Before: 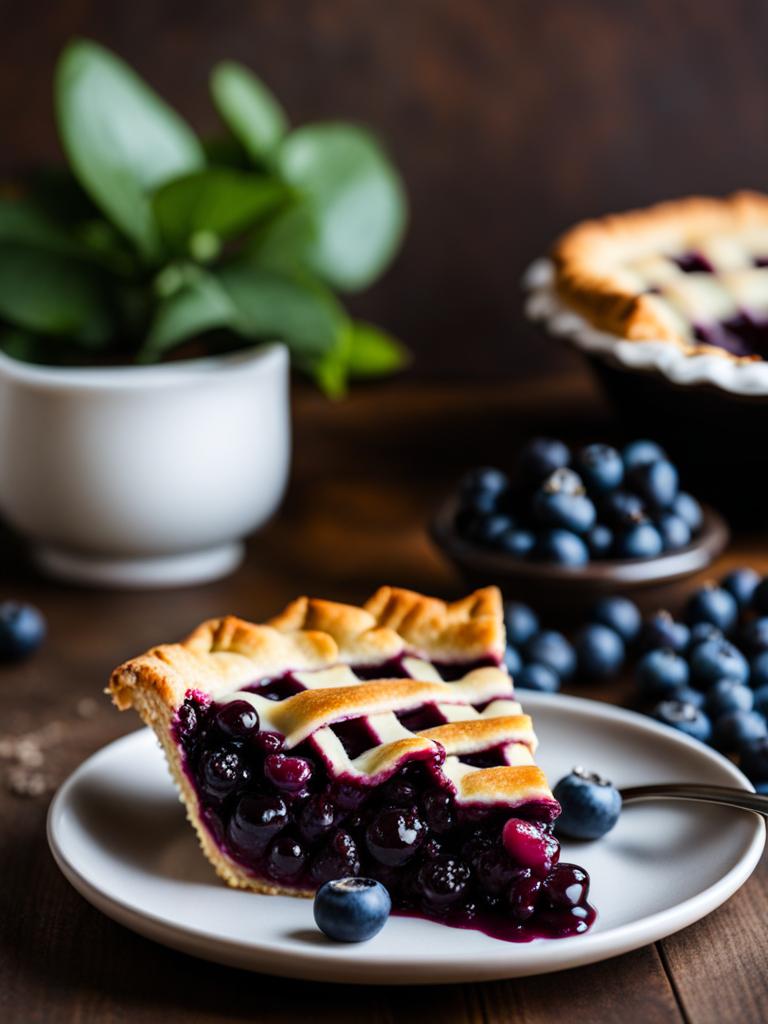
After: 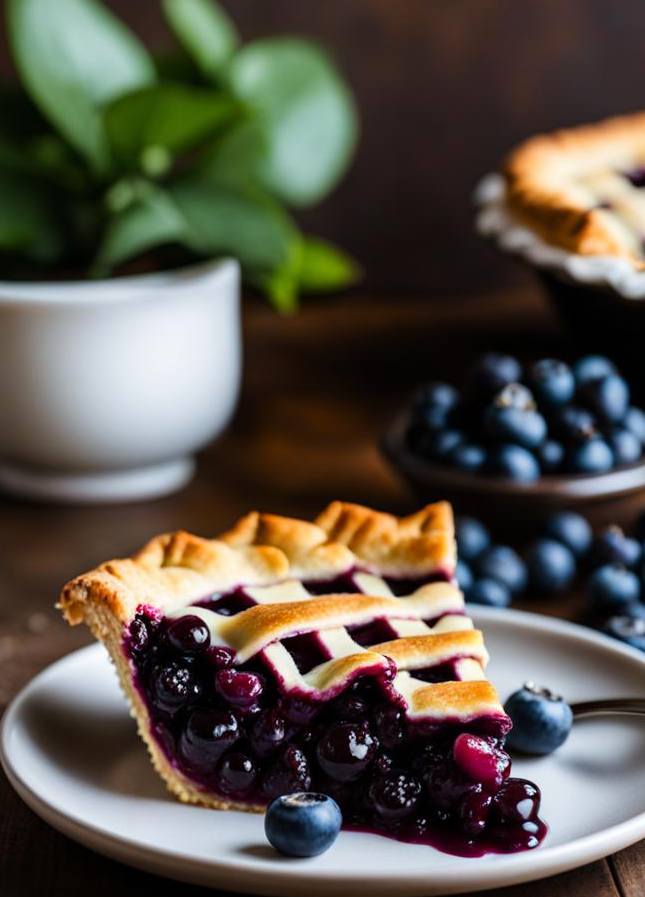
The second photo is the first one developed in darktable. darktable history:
velvia: strength 6.44%
crop: left 6.419%, top 8.393%, right 9.544%, bottom 3.976%
